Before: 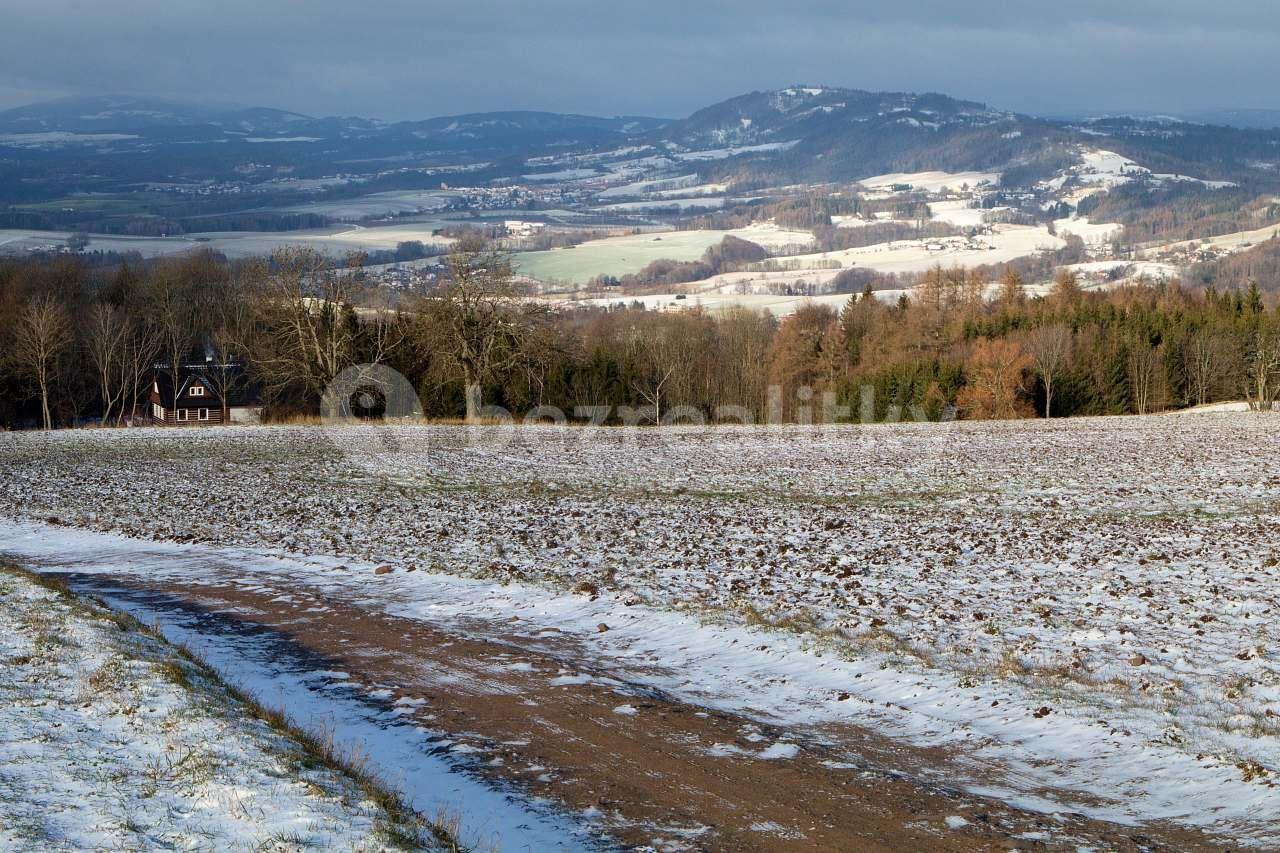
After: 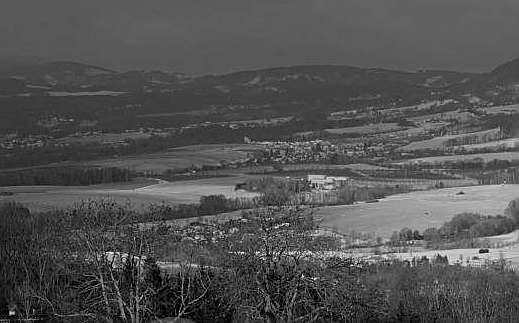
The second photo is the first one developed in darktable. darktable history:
sharpen: on, module defaults
crop: left 15.452%, top 5.459%, right 43.956%, bottom 56.62%
haze removal: compatibility mode true, adaptive false
contrast brightness saturation: contrast 0.01, saturation -0.05
monochrome: a 79.32, b 81.83, size 1.1
